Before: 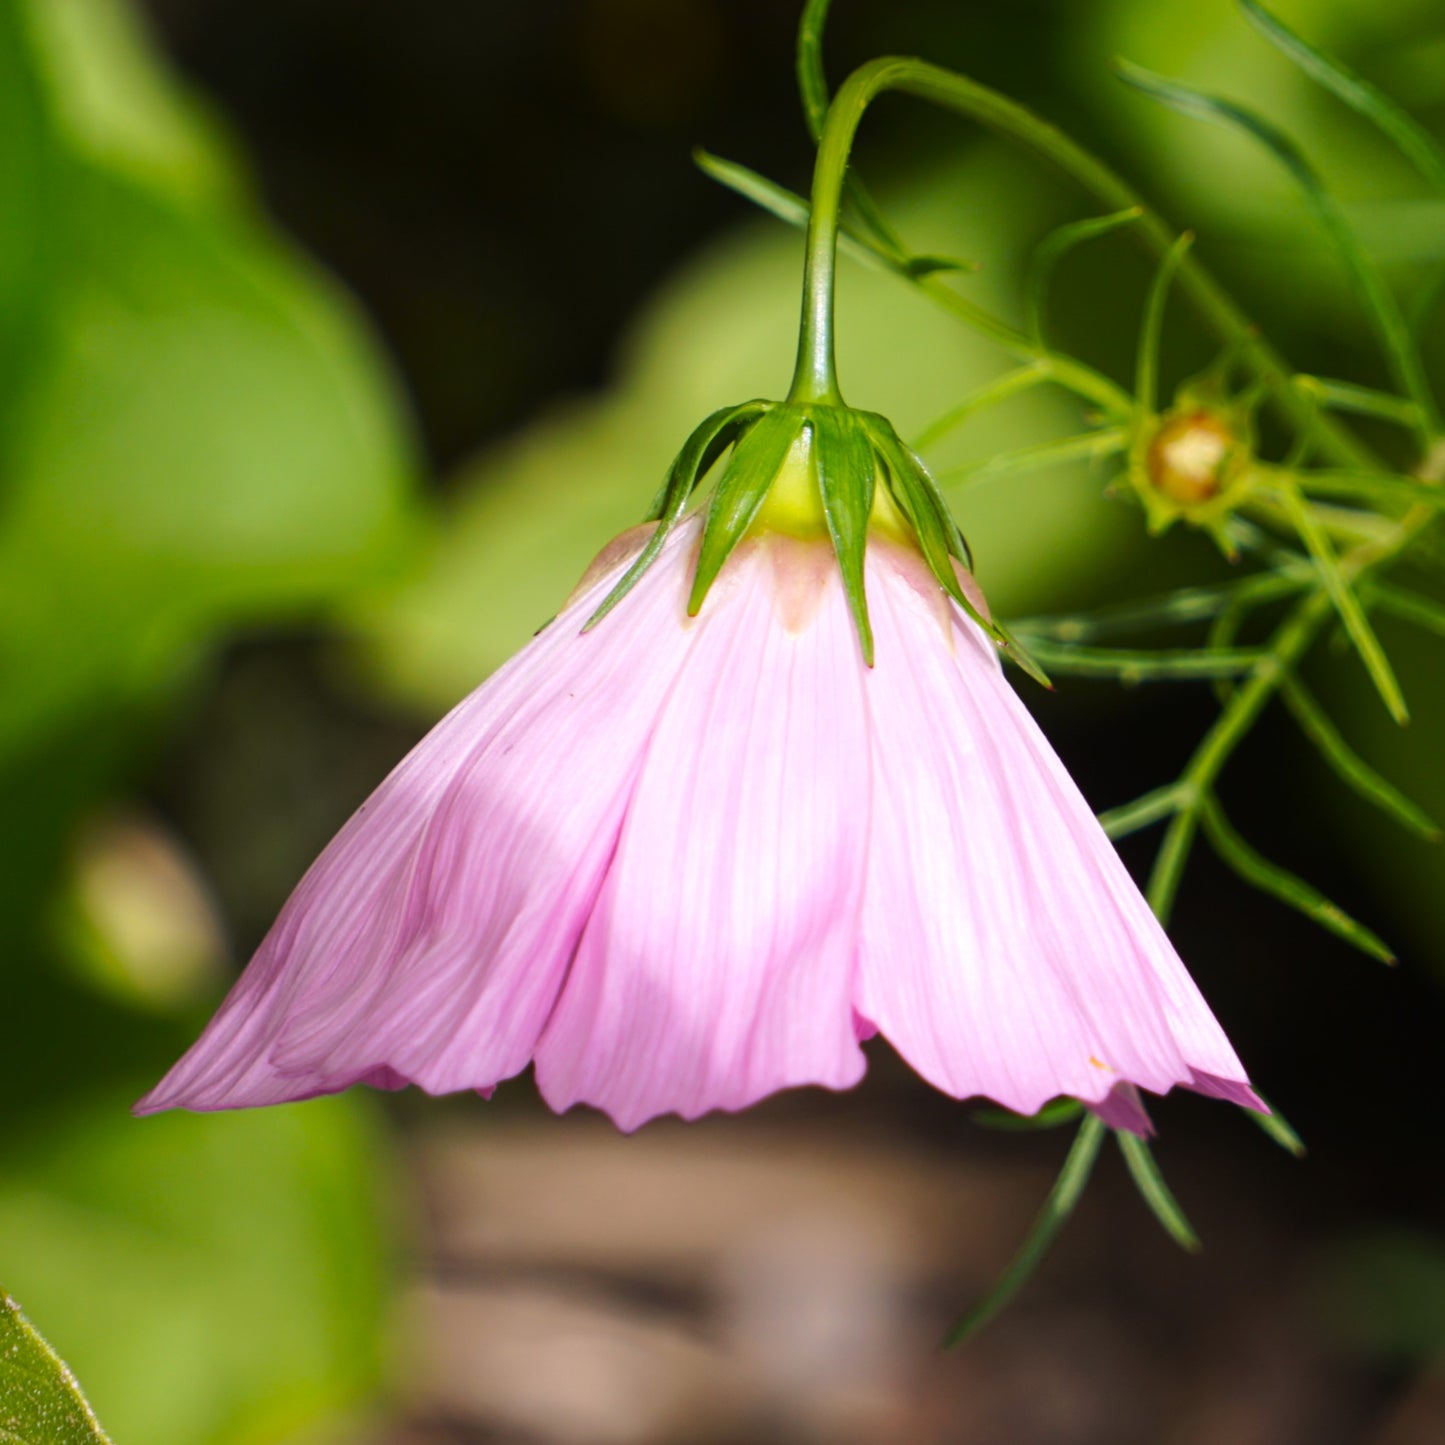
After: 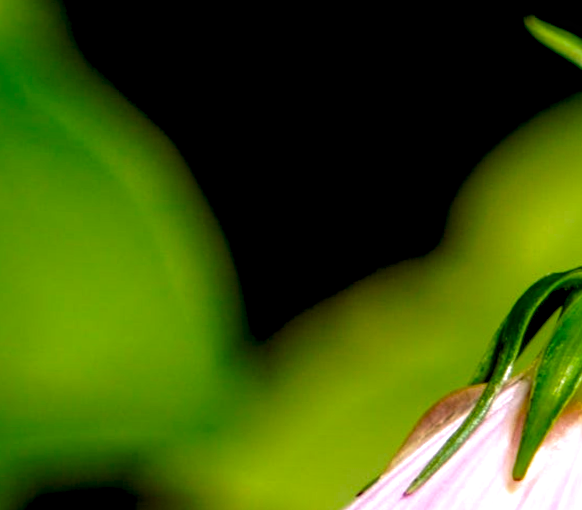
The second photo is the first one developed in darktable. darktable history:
rotate and perspective: rotation 0.679°, lens shift (horizontal) 0.136, crop left 0.009, crop right 0.991, crop top 0.078, crop bottom 0.95
color zones: curves: ch0 [(0, 0.425) (0.143, 0.422) (0.286, 0.42) (0.429, 0.419) (0.571, 0.419) (0.714, 0.42) (0.857, 0.422) (1, 0.425)]; ch1 [(0, 0.666) (0.143, 0.669) (0.286, 0.671) (0.429, 0.67) (0.571, 0.67) (0.714, 0.67) (0.857, 0.67) (1, 0.666)]
crop: left 15.452%, top 5.459%, right 43.956%, bottom 56.62%
local contrast: highlights 0%, shadows 0%, detail 182%
base curve: curves: ch0 [(0.017, 0) (0.425, 0.441) (0.844, 0.933) (1, 1)], preserve colors none
